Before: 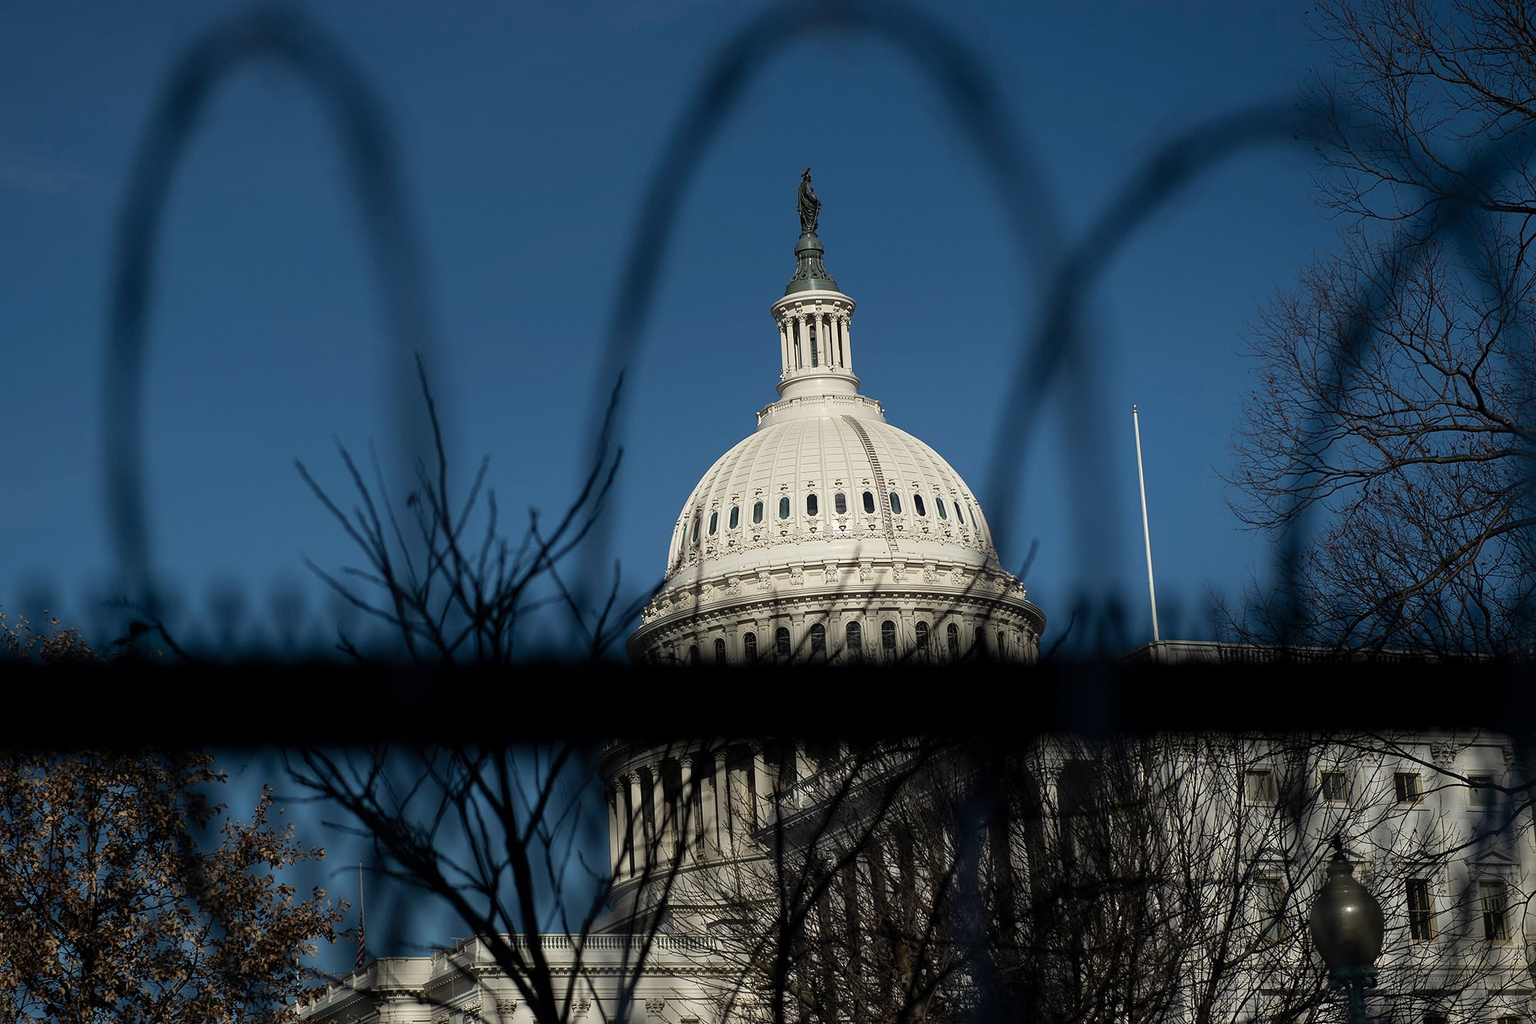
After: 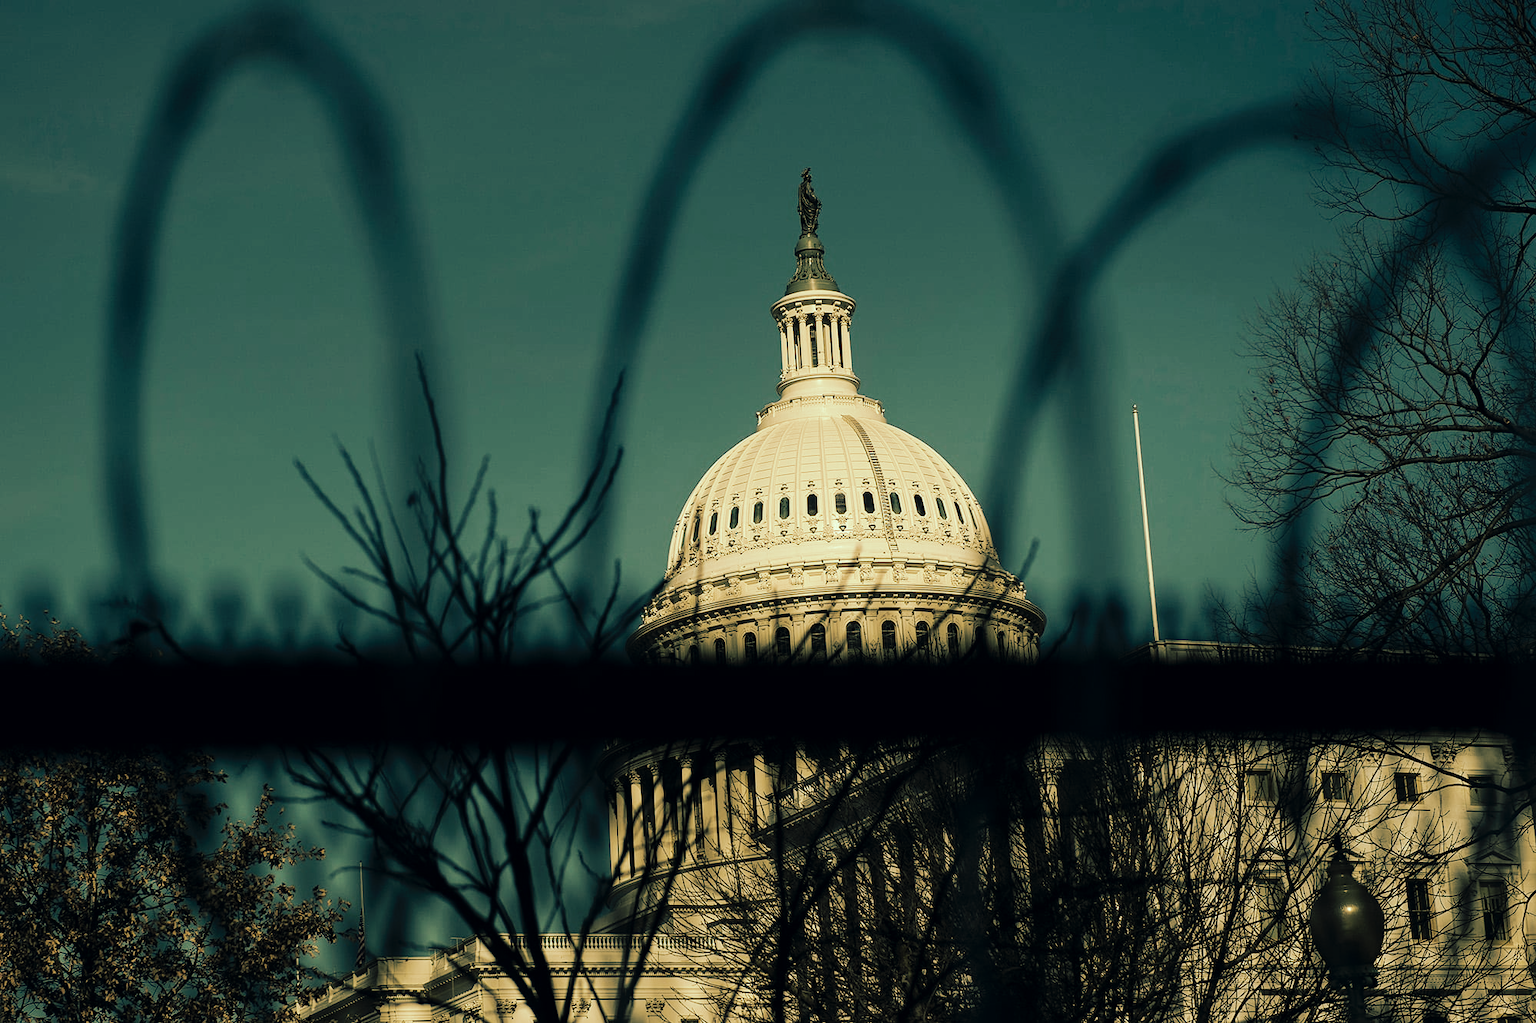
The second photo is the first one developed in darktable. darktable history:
tone curve: curves: ch0 [(0, 0) (0.003, 0.002) (0.011, 0.009) (0.025, 0.018) (0.044, 0.03) (0.069, 0.043) (0.1, 0.057) (0.136, 0.079) (0.177, 0.125) (0.224, 0.178) (0.277, 0.255) (0.335, 0.341) (0.399, 0.443) (0.468, 0.553) (0.543, 0.644) (0.623, 0.718) (0.709, 0.779) (0.801, 0.849) (0.898, 0.929) (1, 1)], preserve colors none
color look up table: target L [96.41, 90.03, 84.45, 84.09, 82.82, 71.01, 69.67, 59.09, 60.56, 53.98, 39.86, 29.37, 2.92, 200.47, 86.33, 82.61, 79.25, 79.25, 65.13, 59.64, 65.98, 56.87, 64.78, 43.94, 15.8, 93.23, 88.99, 78.21, 69.54, 78.18, 84.51, 59.53, 52.1, 55.23, 53.83, 37.43, 57.45, 39.93, 25.37, 33.92, 18.29, 17.19, 86.47, 85.44, 67.36, 71.09, 56.56, 51.66, 42.25], target a [-16.04, -24.72, -9.623, -30.57, -35.29, -8.889, -46.06, -27.69, 3.303, -23.05, -7.056, -21.55, -4.039, 0, -5.951, 0.903, 11.64, 16.35, 10.54, 40.62, 43.63, 25.64, 43.2, 34.11, 3.913, -8.417, 0.925, 8.566, 19.74, 13.28, 8.528, 7.284, 17.5, 44.67, 6.885, -2.809, 27.08, 20.2, -9.864, 12.4, 15.97, 1.937, -28.62, -13.57, -24.33, -20.12, -24.21, -11.52, -14.79], target b [21.93, 53.74, 59.1, 35.39, 48.14, 41.54, 47.63, 40.44, 52.18, 25.79, 26.57, 16.67, 0.825, 0, 72.83, 38.11, 61.73, 43.01, 31.82, 54.78, 43.02, 38.72, 32.19, 33.38, 13.18, 7.076, 7.792, -3.375, 25.58, 18.31, 9.819, 12.89, 20.92, 17.86, -11.15, 10.84, 3.376, 7.041, -9.473, -17.83, -1.585, -21.18, 0.143, -0.19, 24.87, -12.34, 10.98, 16.75, 0.445], num patches 49
